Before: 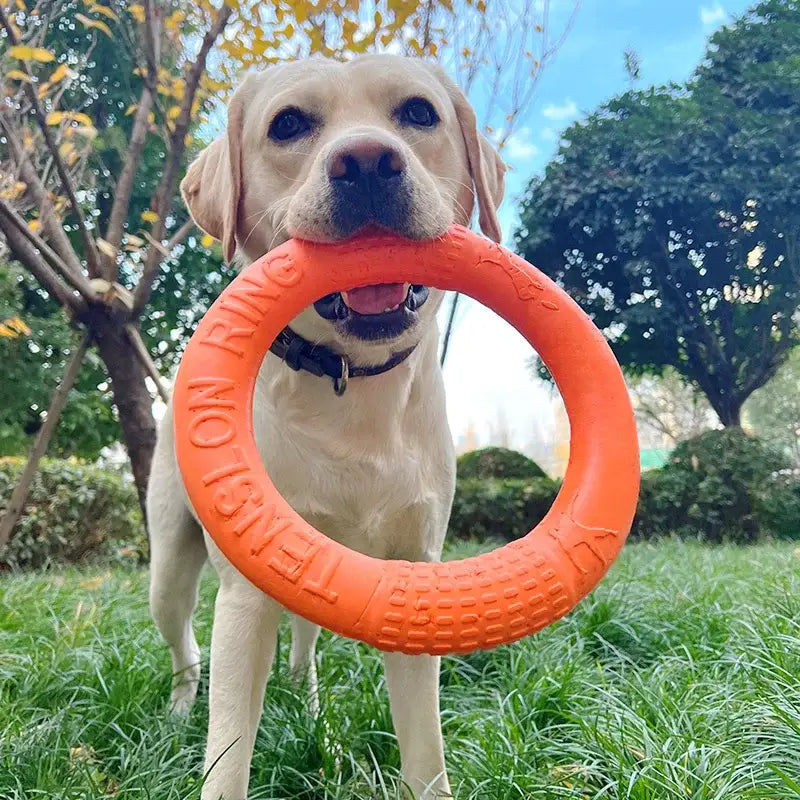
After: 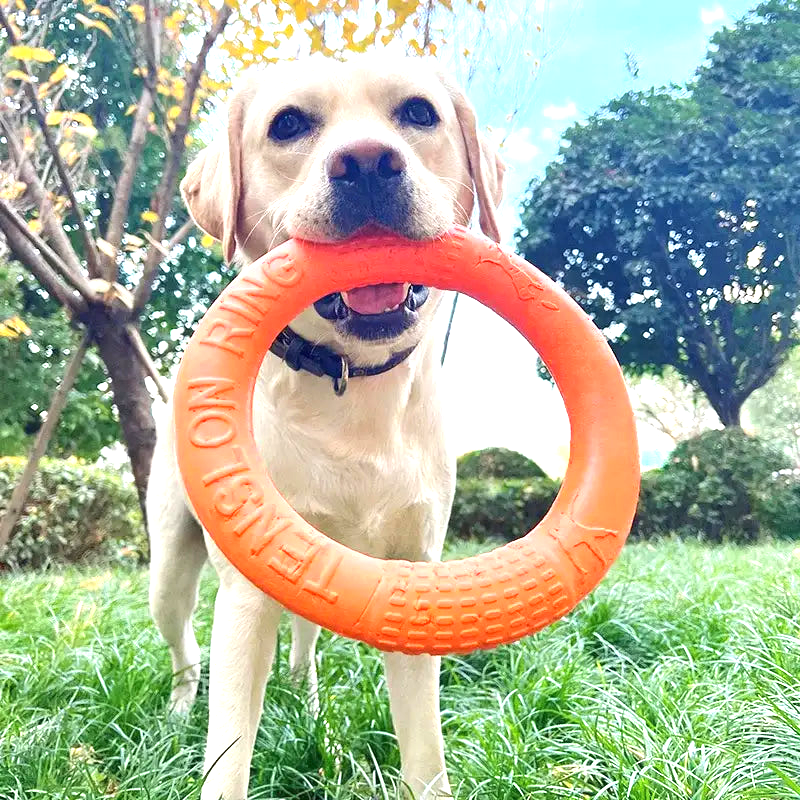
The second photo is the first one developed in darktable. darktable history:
exposure: black level correction 0, exposure 1.099 EV, compensate exposure bias true, compensate highlight preservation false
